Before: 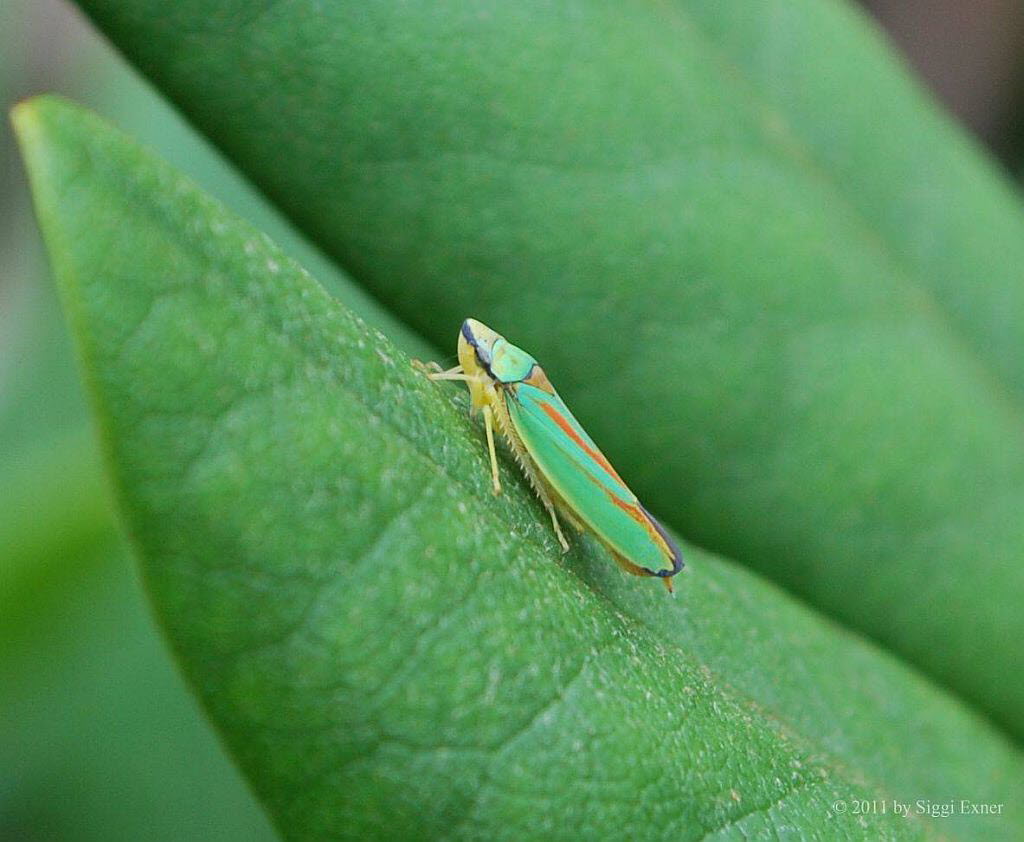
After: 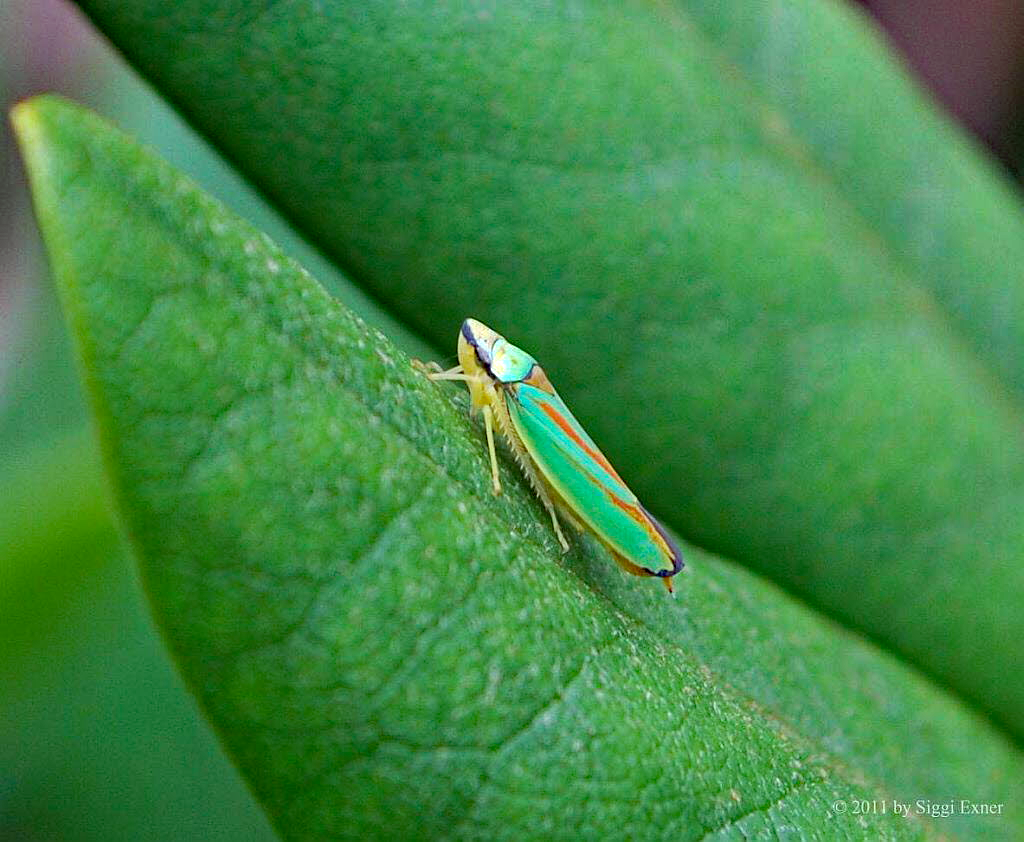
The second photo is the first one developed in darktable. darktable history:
haze removal: strength 0.53, distance 0.925, compatibility mode true, adaptive false
color calibration: illuminant Planckian (black body), x 0.351, y 0.352, temperature 4794.27 K
